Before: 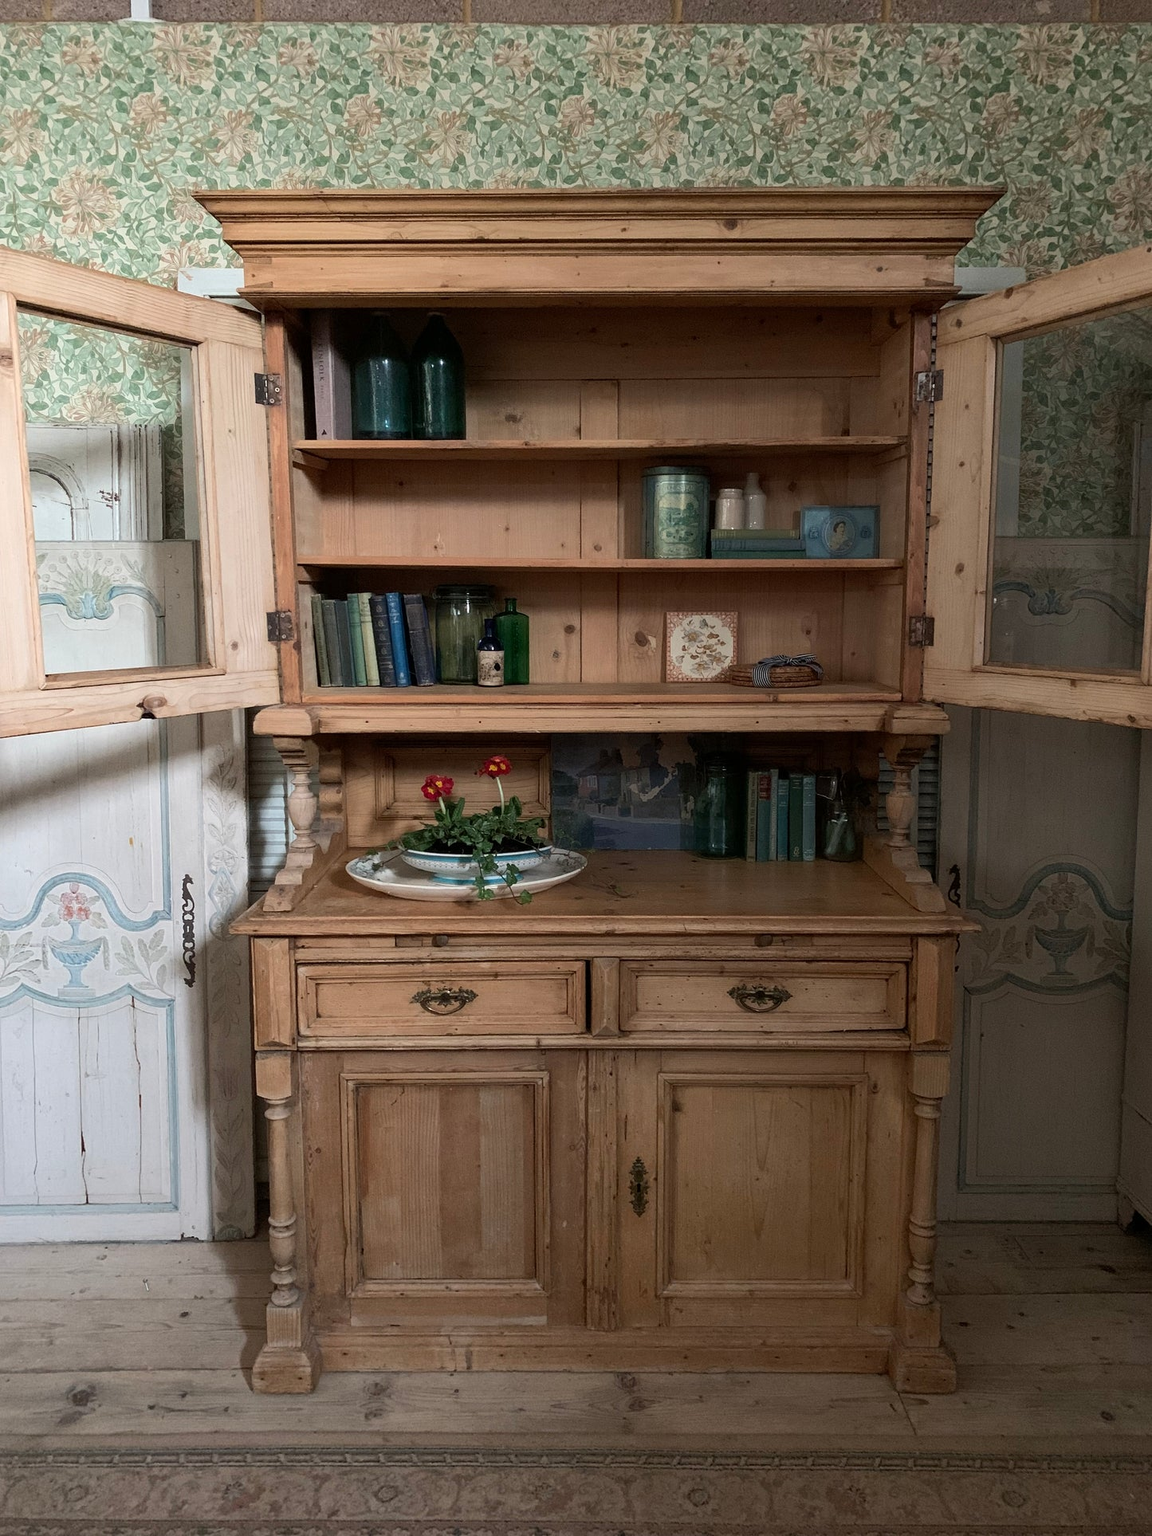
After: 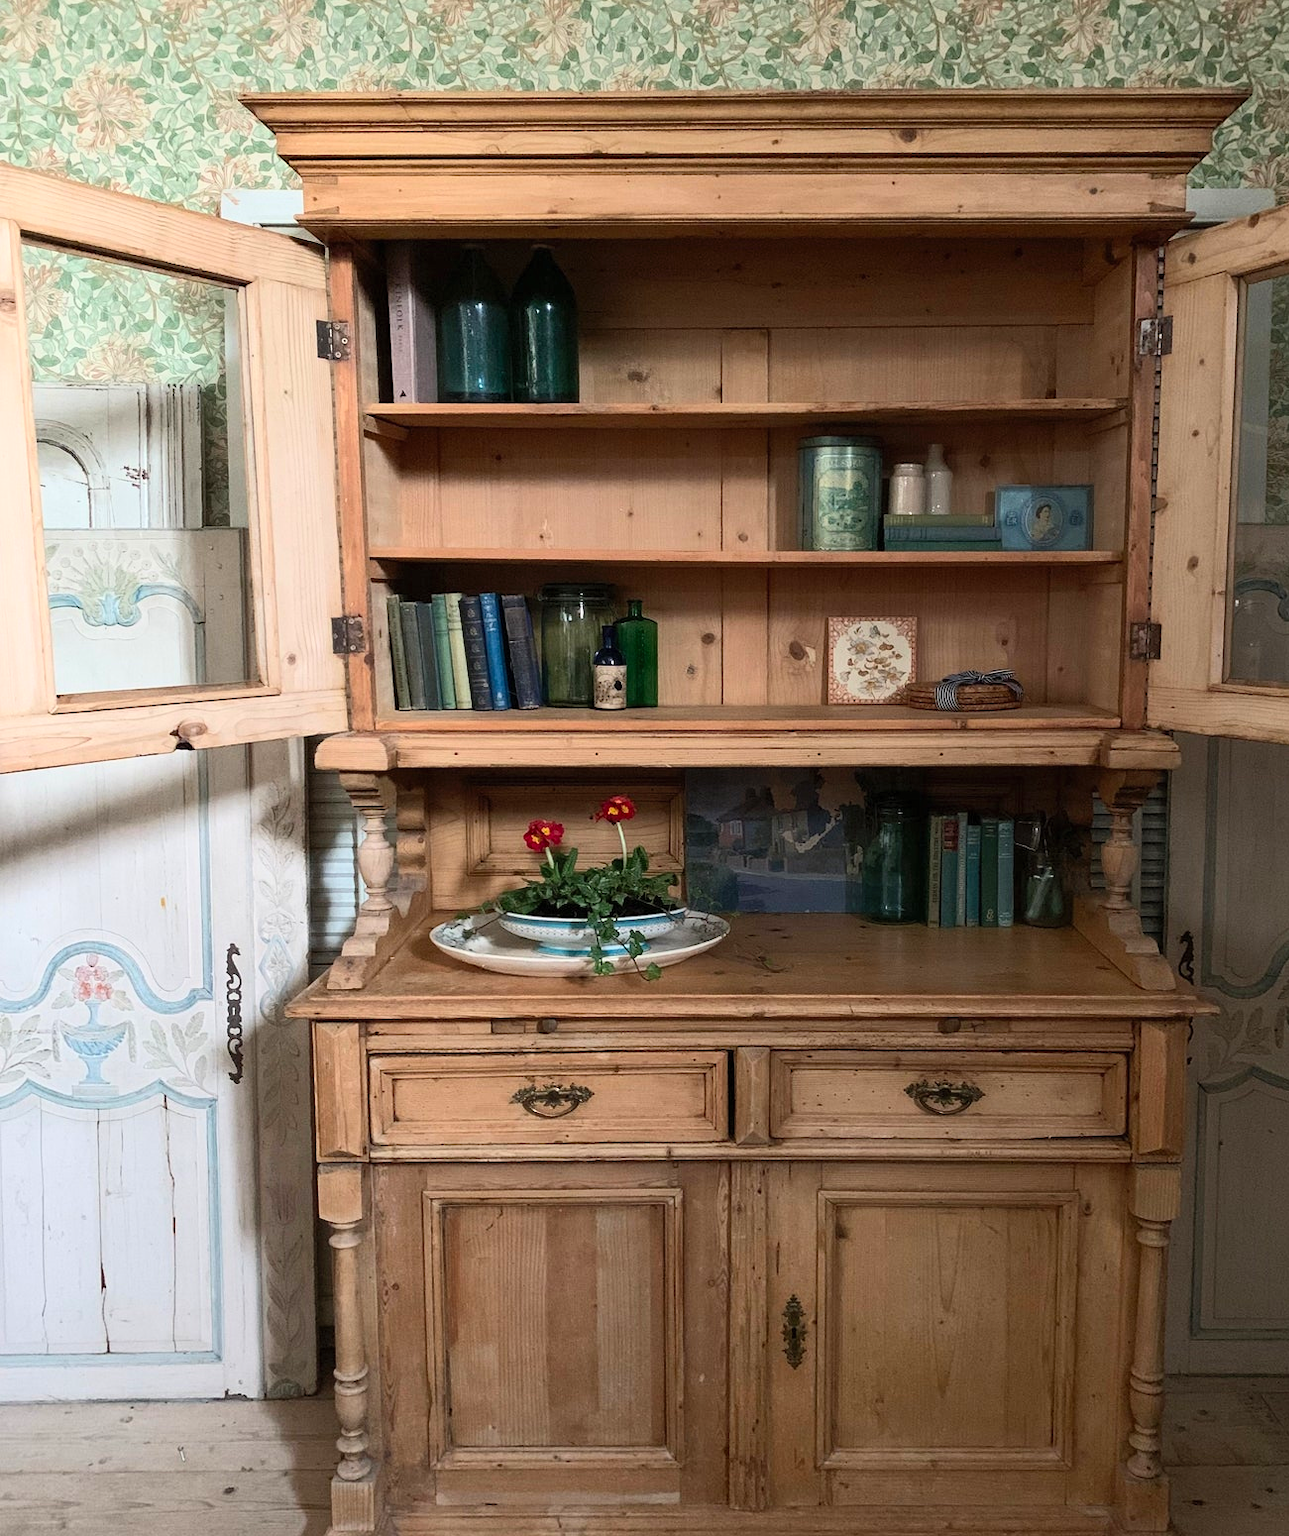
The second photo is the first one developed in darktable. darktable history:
crop: top 7.532%, right 9.915%, bottom 11.991%
contrast brightness saturation: contrast 0.197, brightness 0.156, saturation 0.23
